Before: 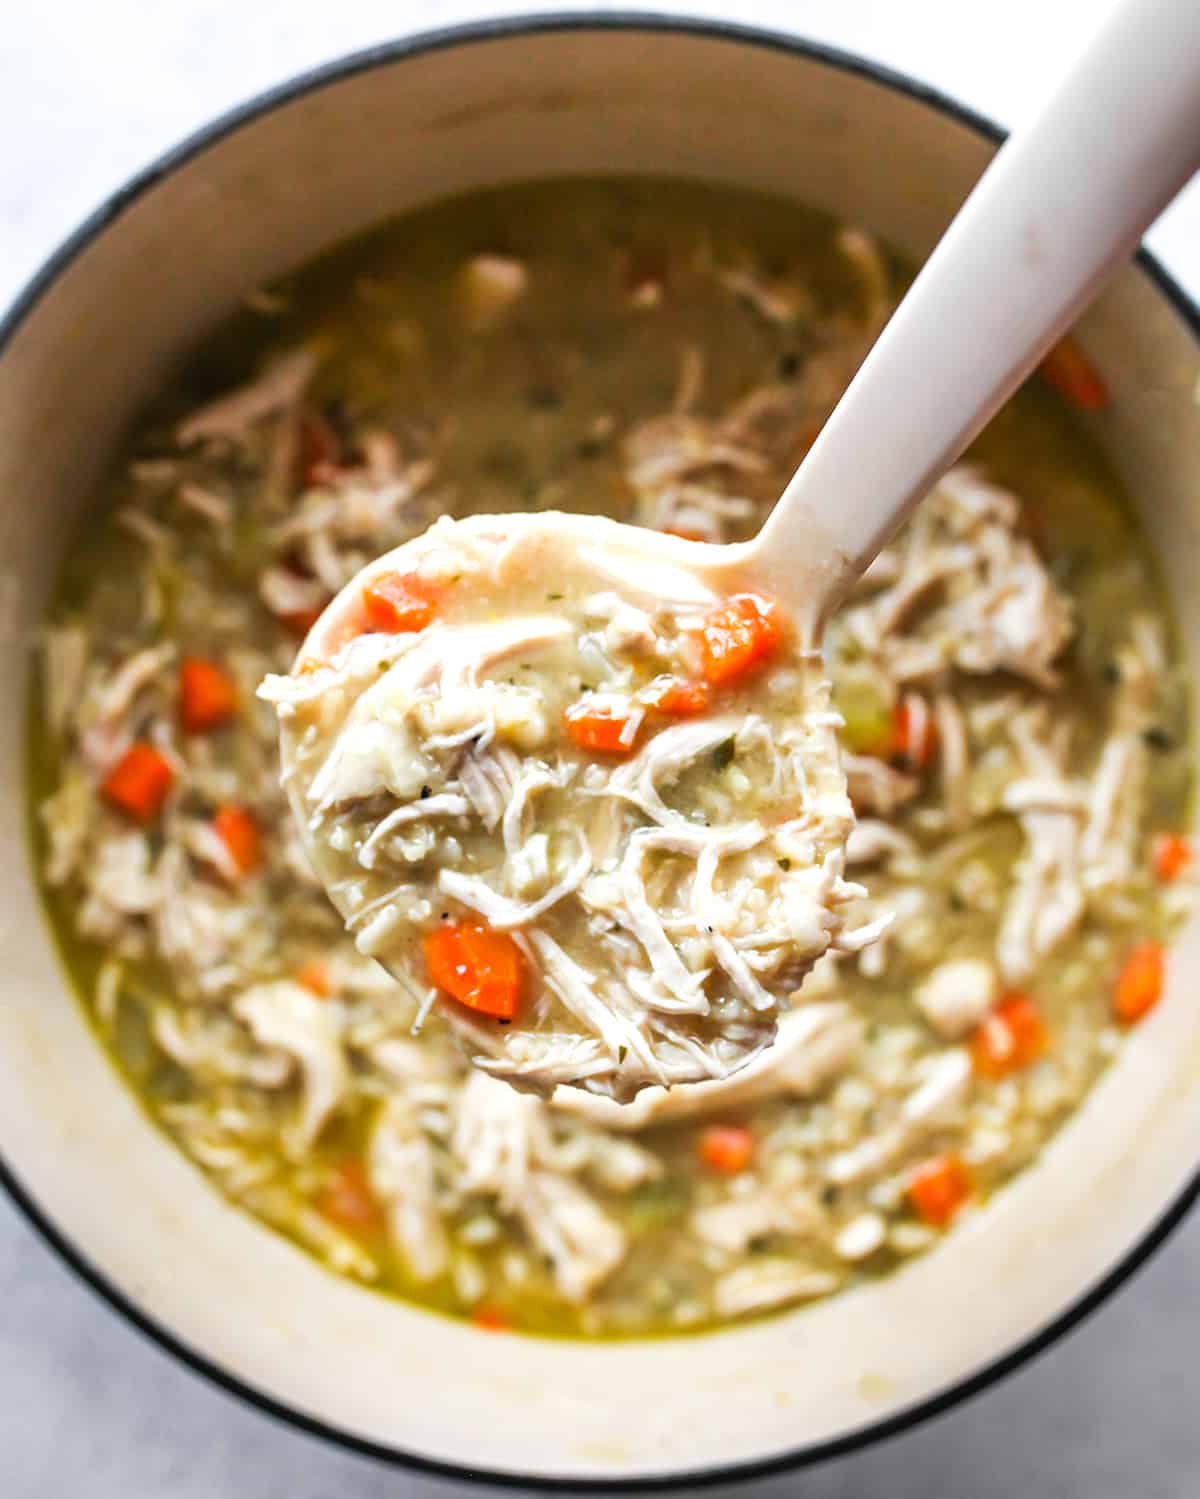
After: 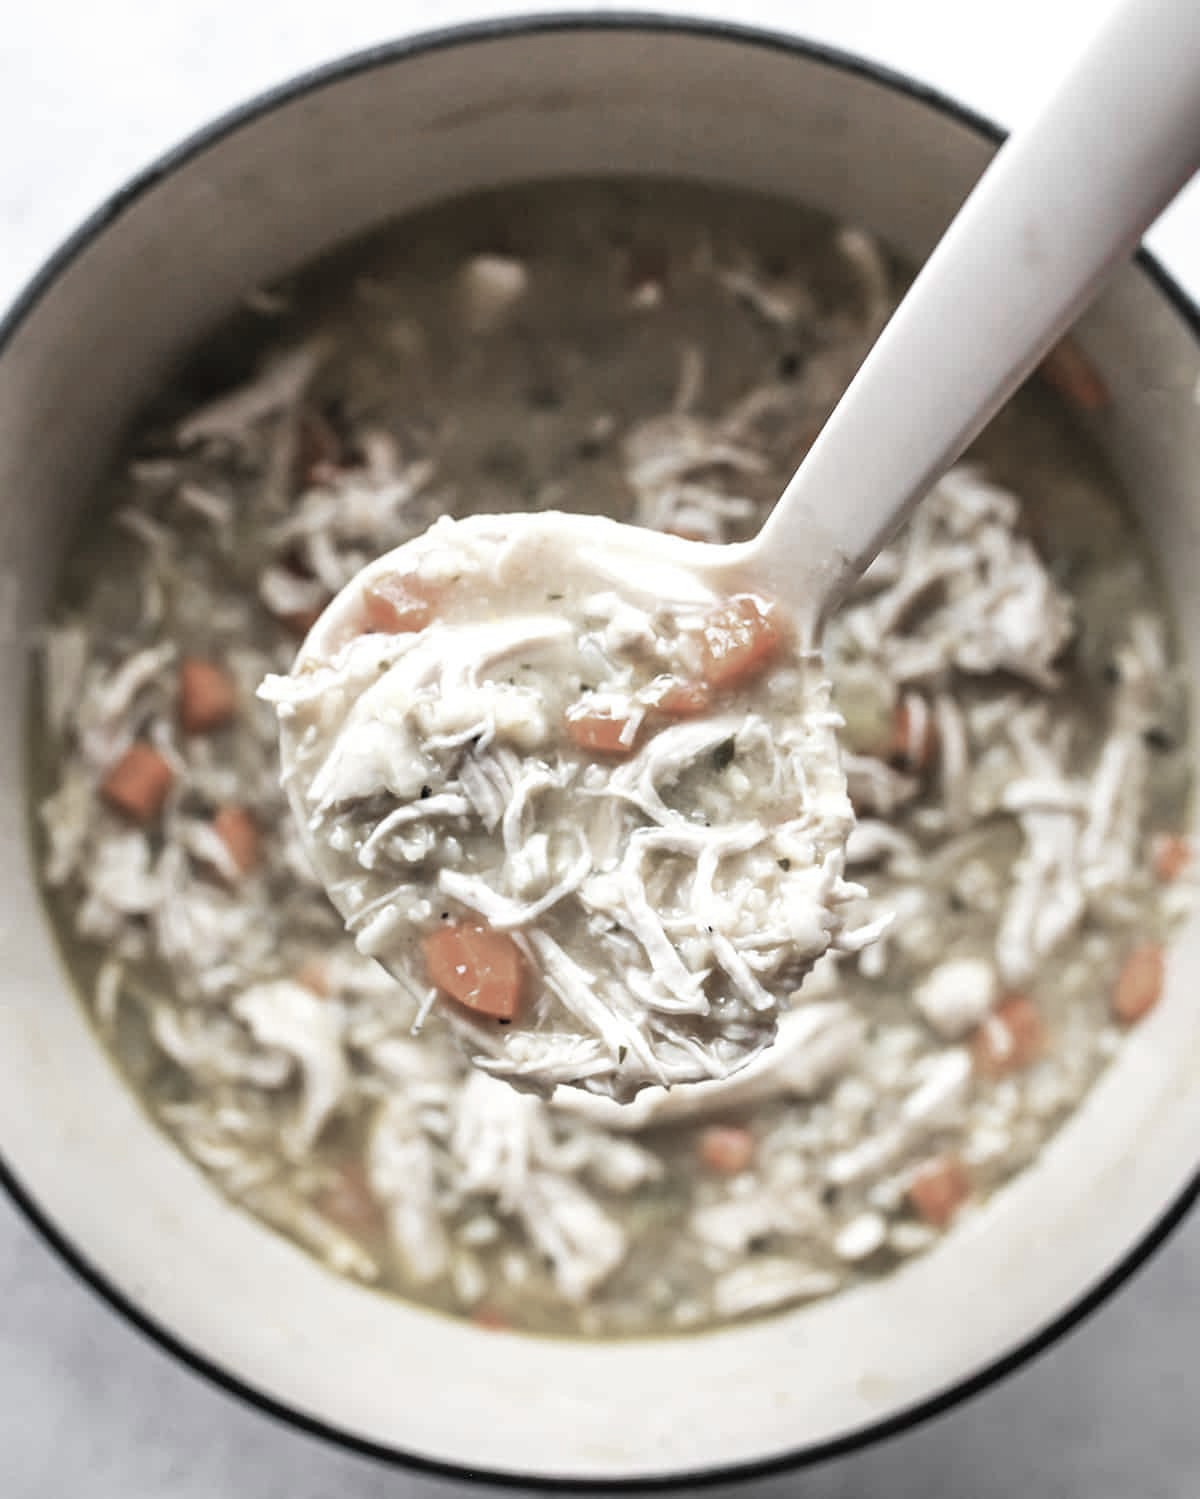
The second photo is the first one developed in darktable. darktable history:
color zones: curves: ch1 [(0, 0.34) (0.143, 0.164) (0.286, 0.152) (0.429, 0.176) (0.571, 0.173) (0.714, 0.188) (0.857, 0.199) (1, 0.34)]
